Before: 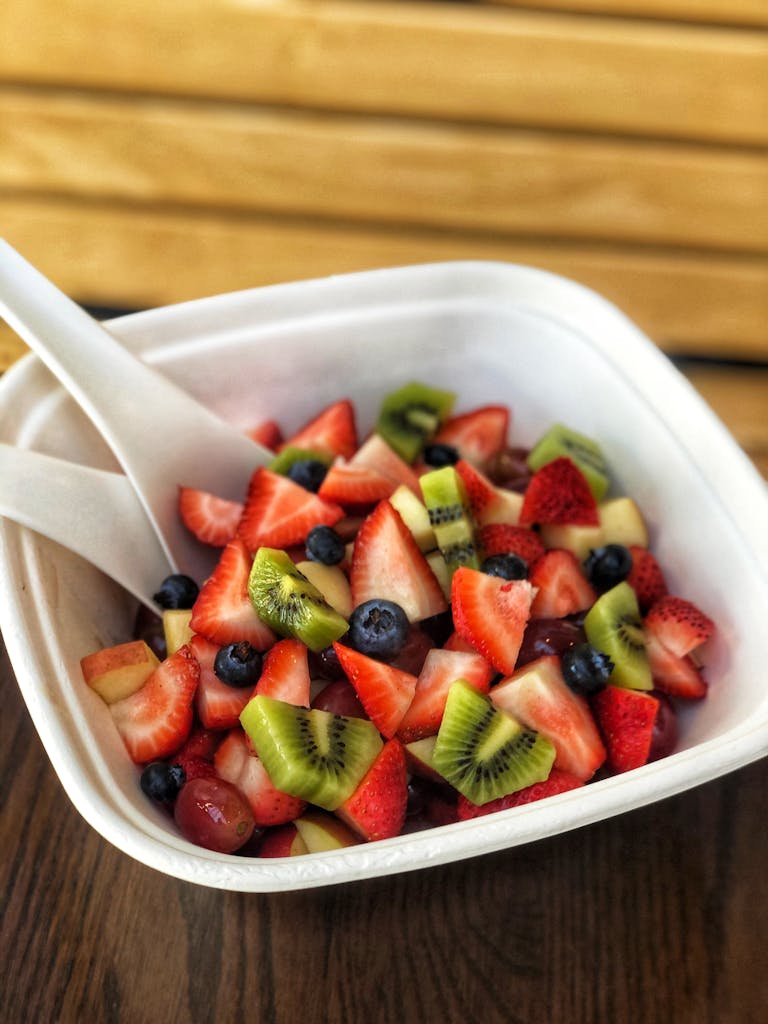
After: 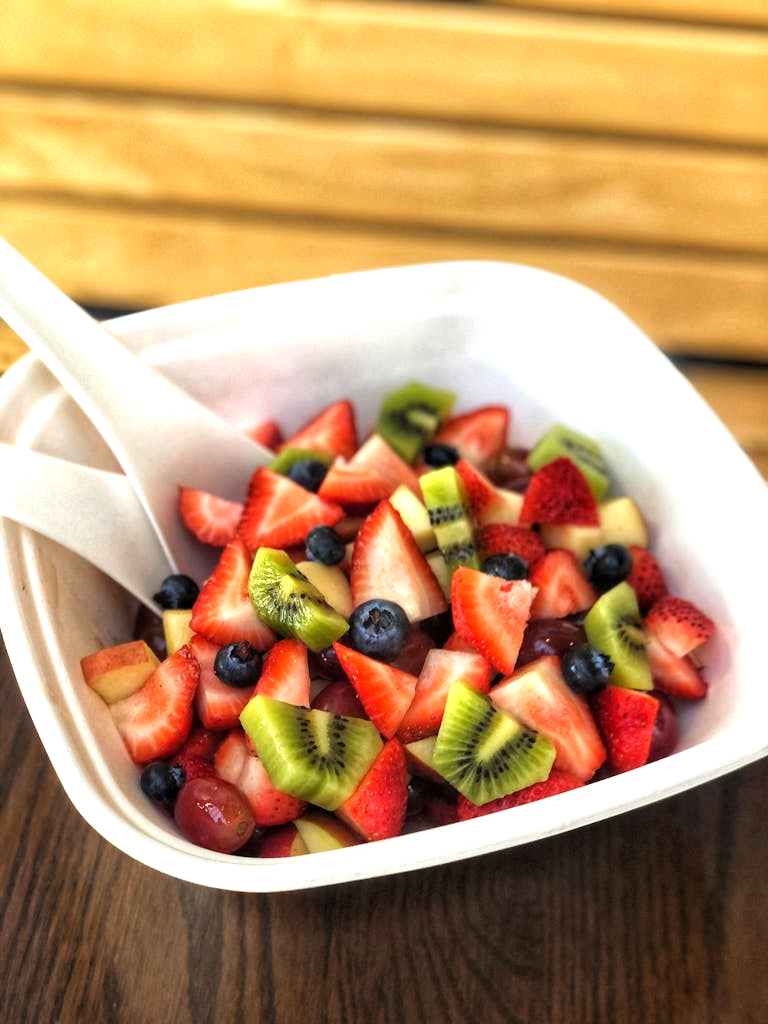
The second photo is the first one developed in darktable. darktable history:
exposure: exposure 0.608 EV, compensate highlight preservation false
